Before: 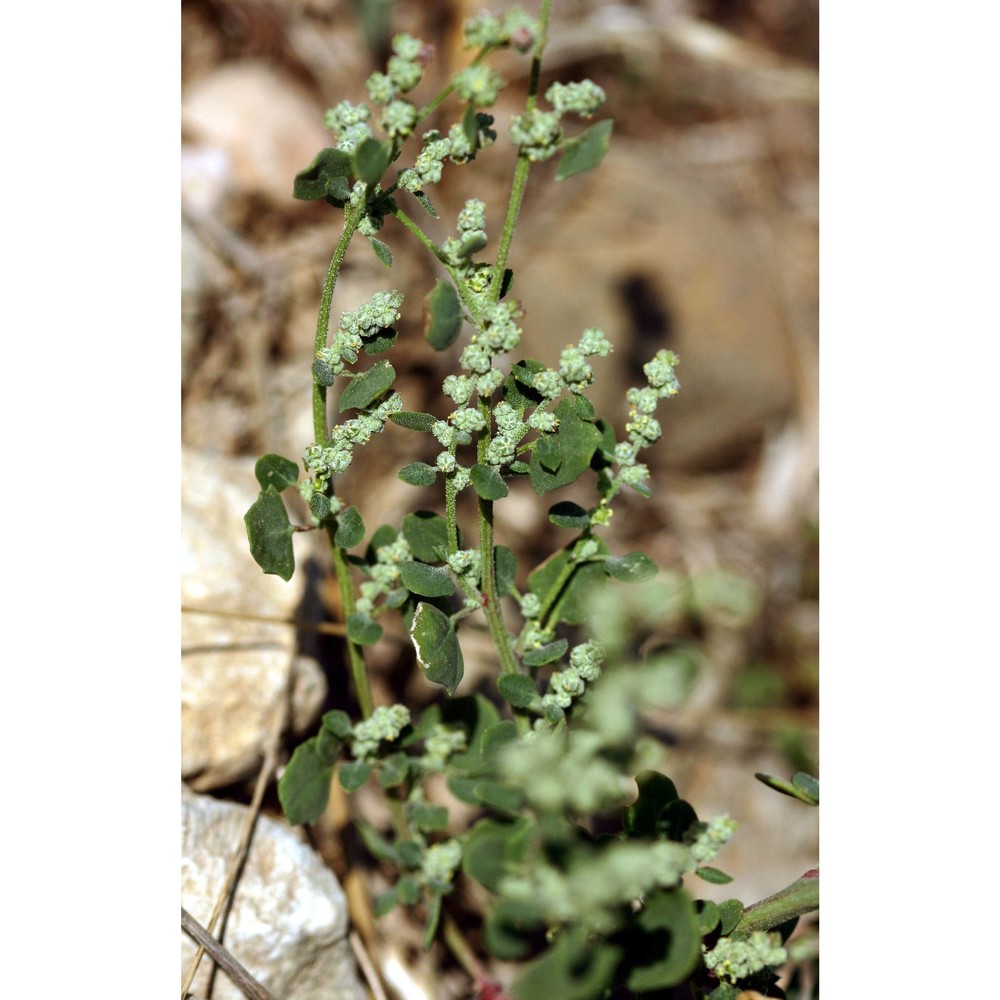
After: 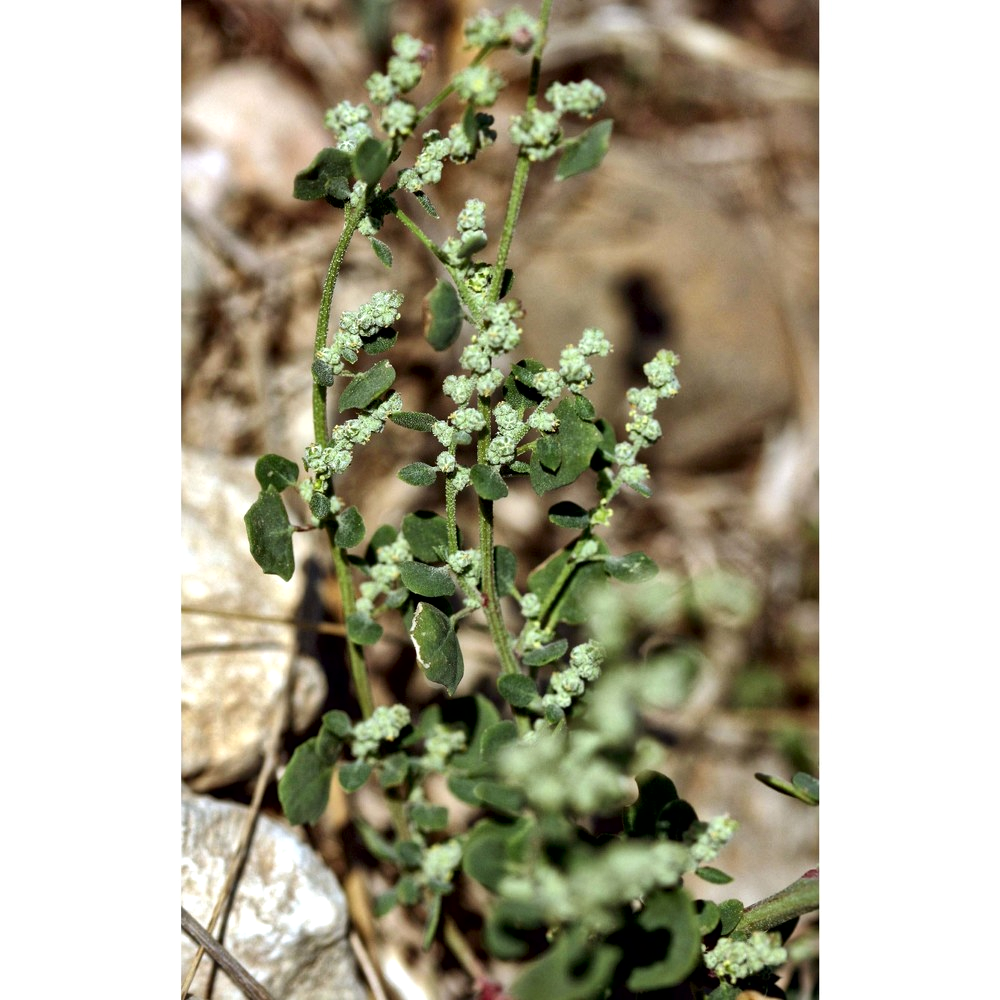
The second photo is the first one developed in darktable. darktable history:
local contrast: mode bilateral grid, contrast 20, coarseness 19, detail 164%, midtone range 0.2
